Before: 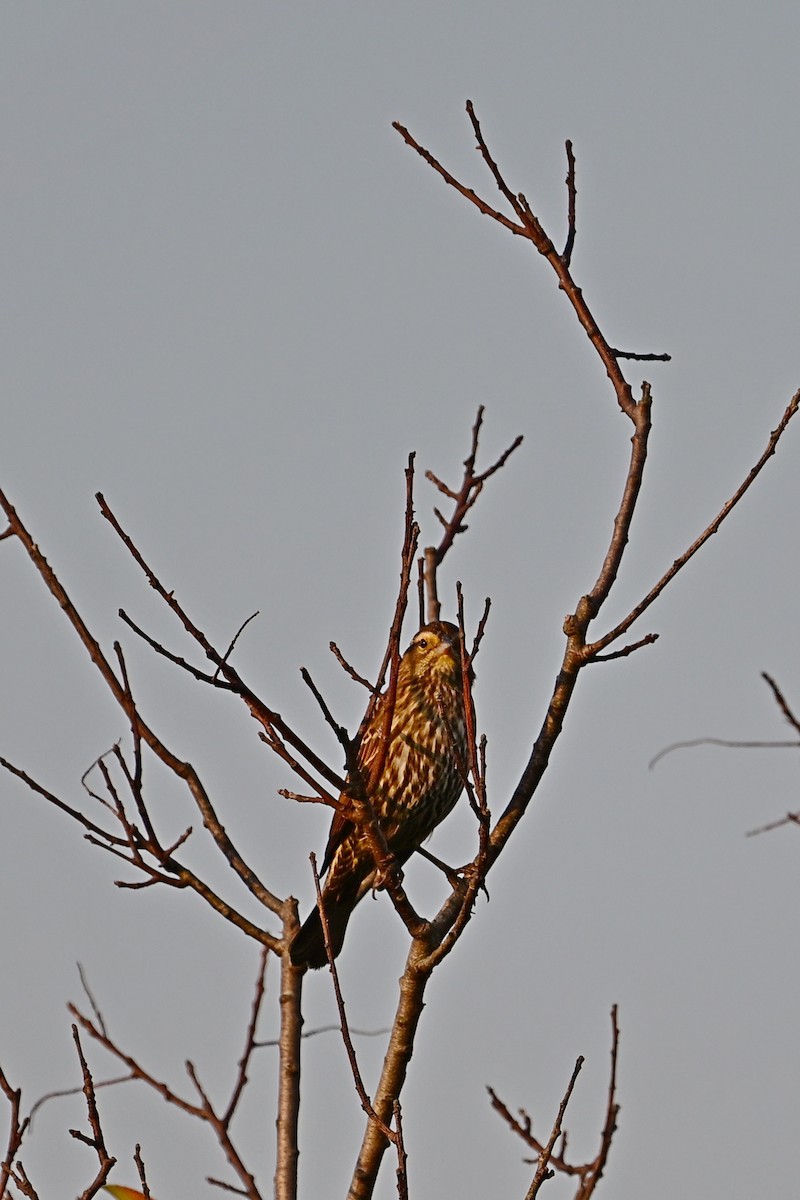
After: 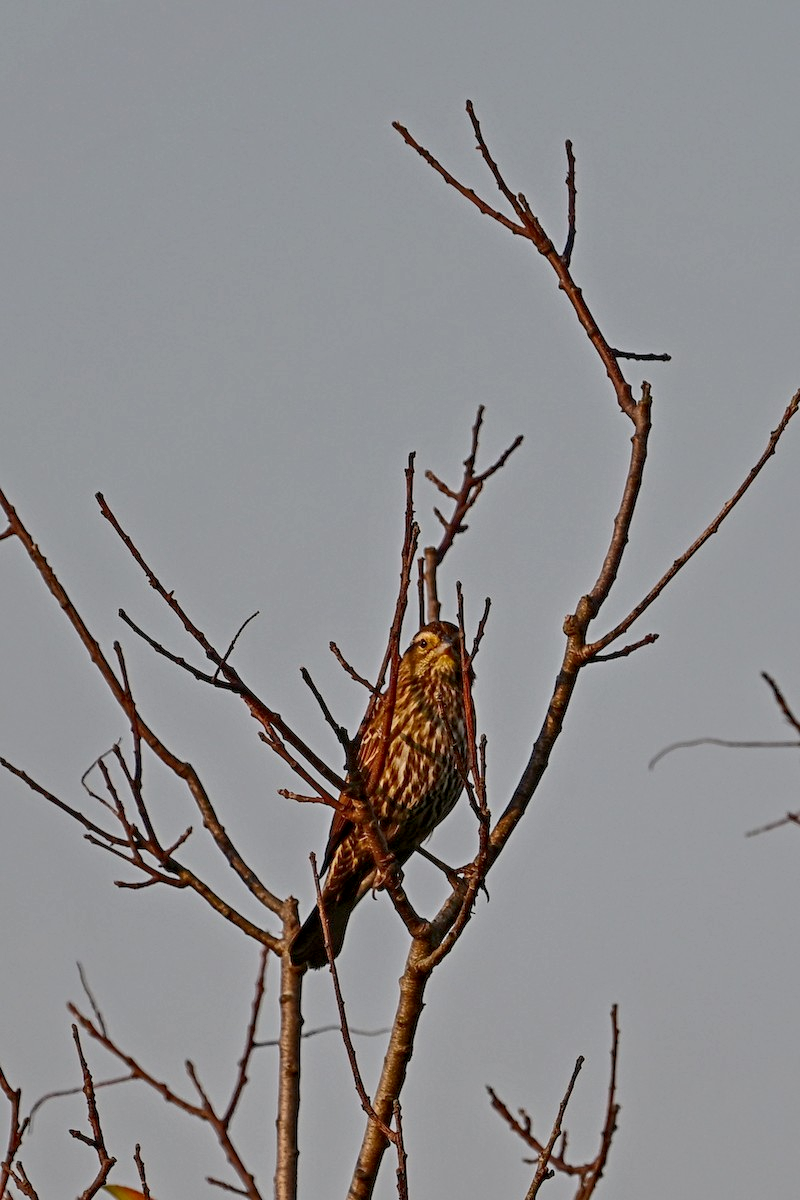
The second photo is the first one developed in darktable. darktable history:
local contrast: detail 139%
shadows and highlights: on, module defaults
